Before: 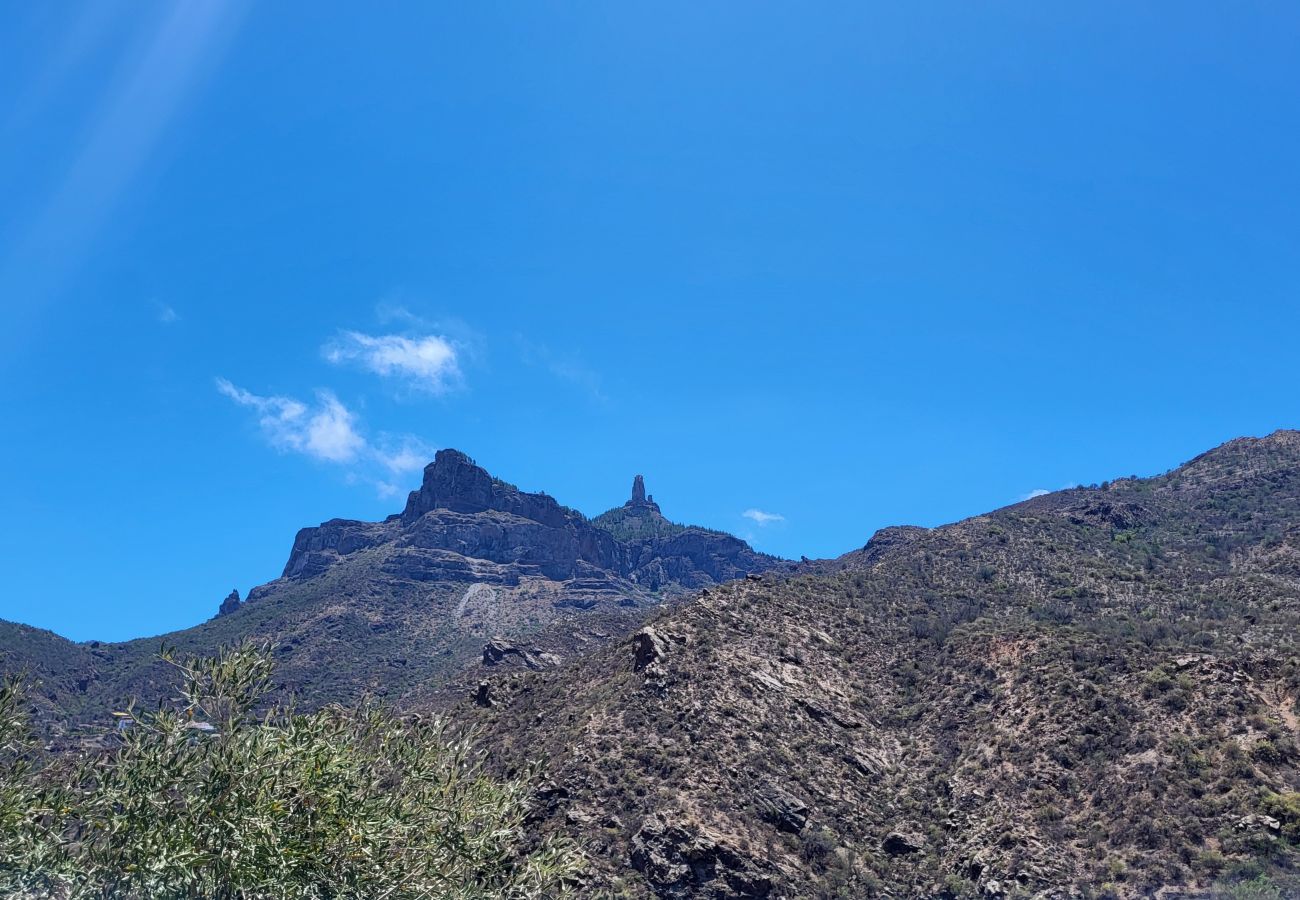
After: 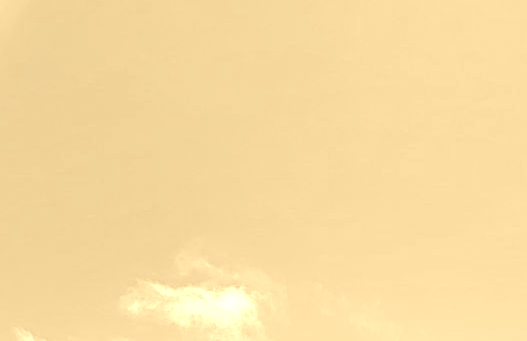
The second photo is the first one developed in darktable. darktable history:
colorize: hue 36°, source mix 100%
crop: left 15.452%, top 5.459%, right 43.956%, bottom 56.62%
